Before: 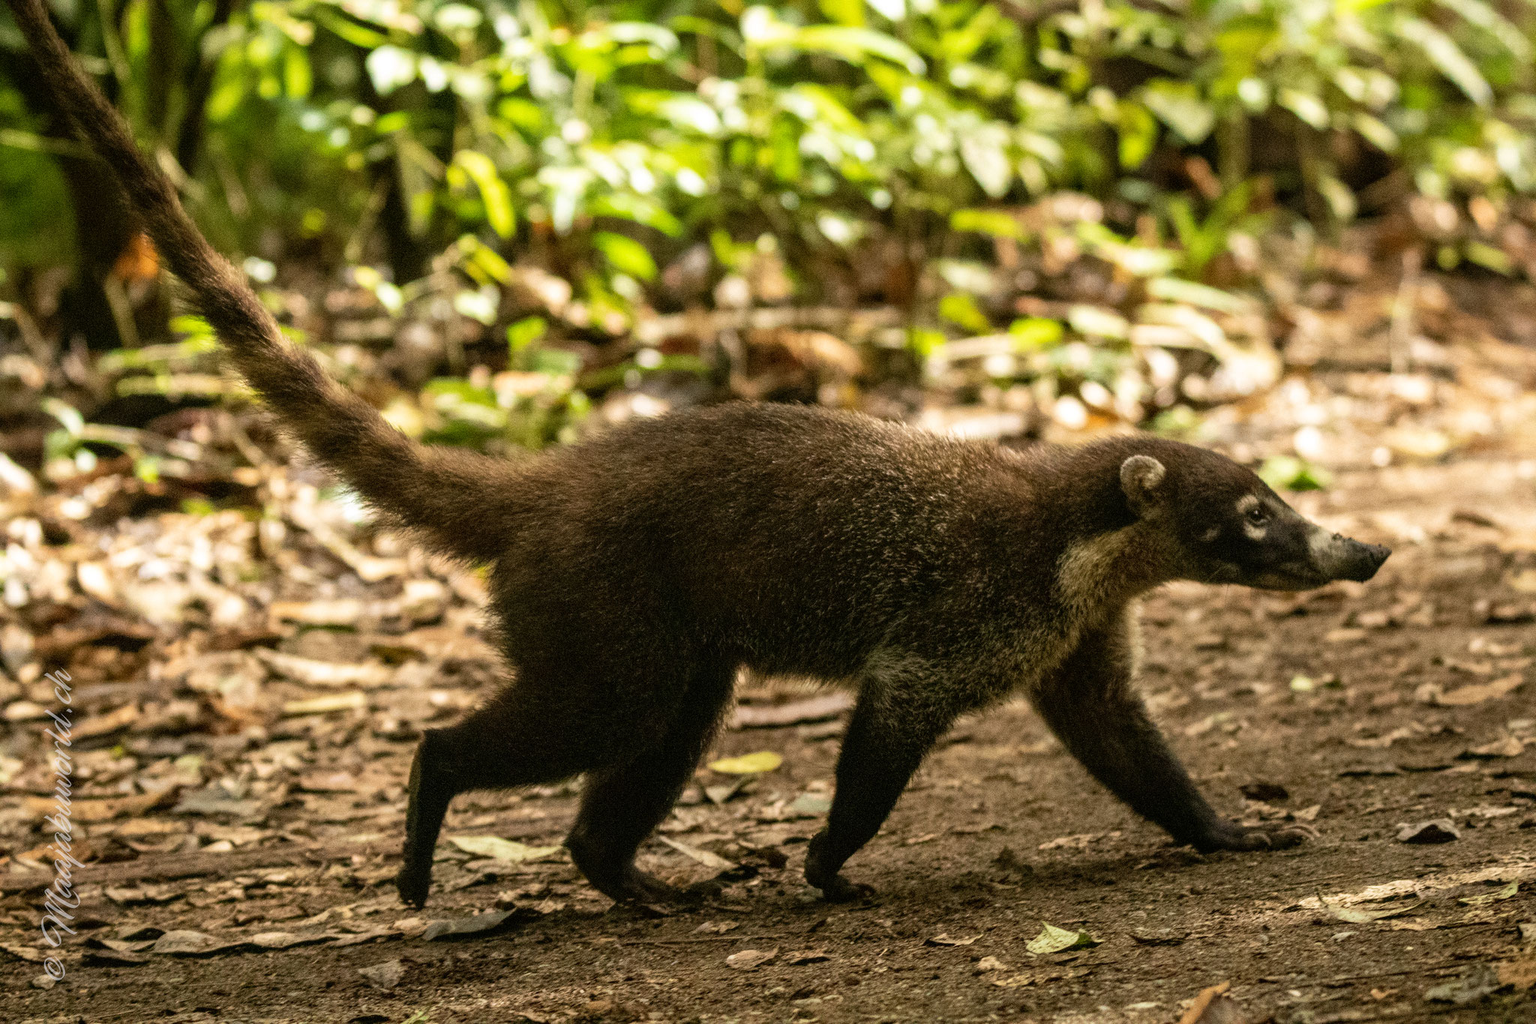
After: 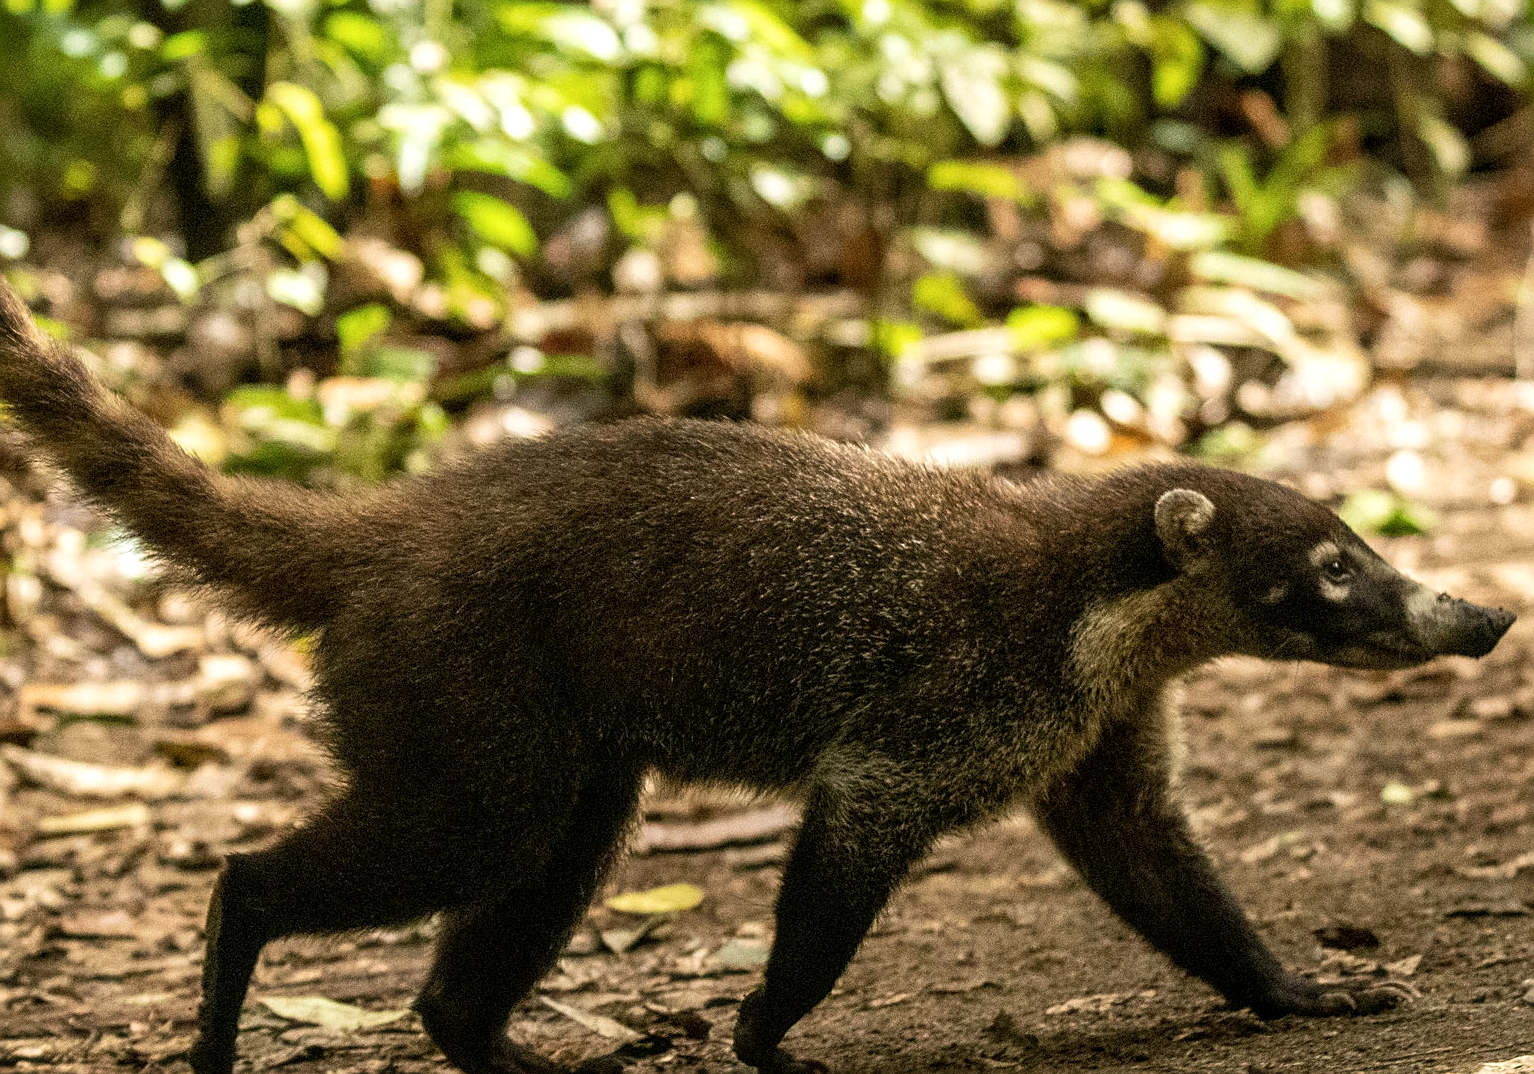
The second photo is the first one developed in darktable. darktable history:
haze removal: strength -0.056, compatibility mode true, adaptive false
local contrast: highlights 103%, shadows 102%, detail 120%, midtone range 0.2
sharpen: on, module defaults
crop: left 16.589%, top 8.652%, right 8.479%, bottom 12.648%
